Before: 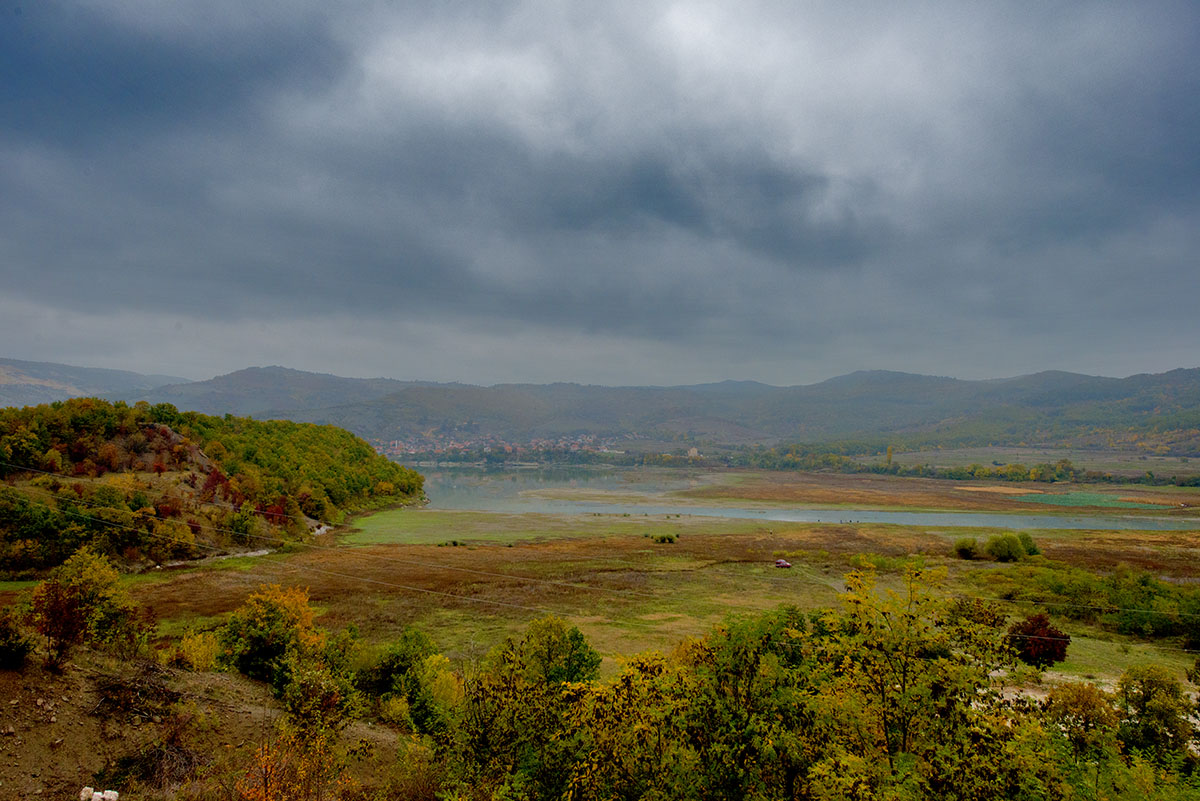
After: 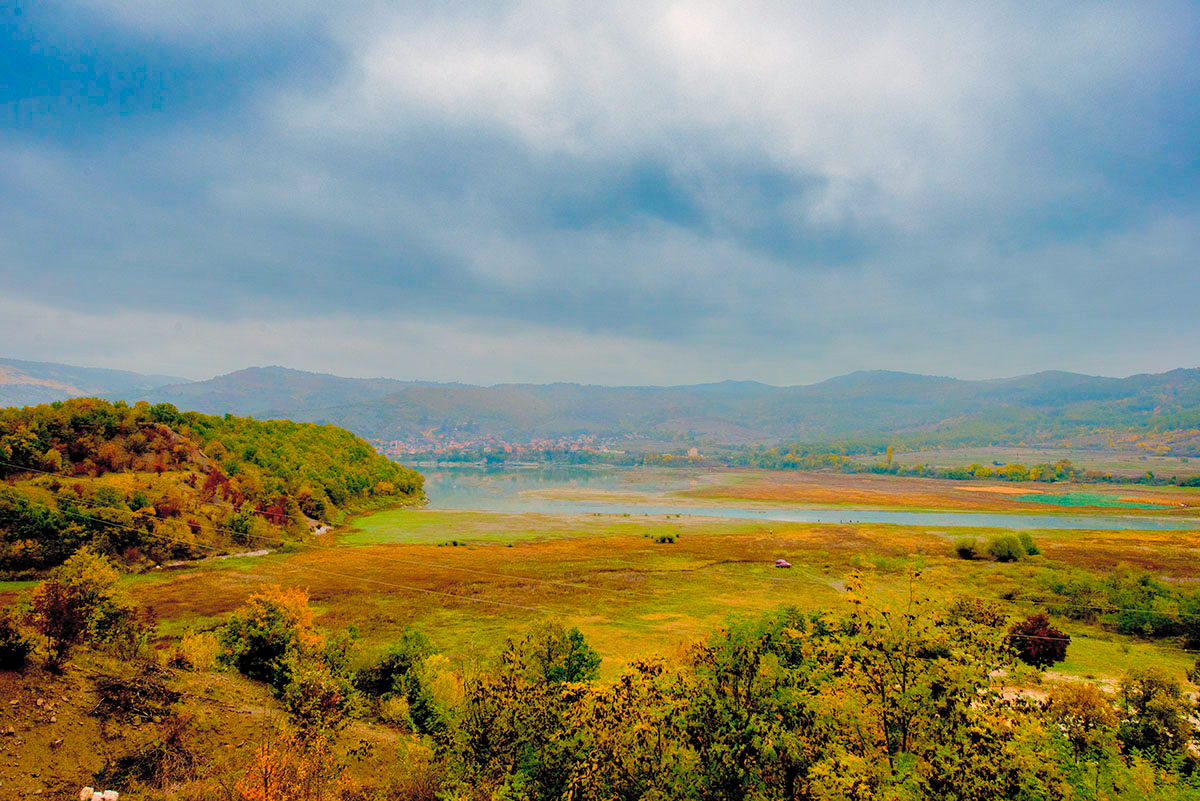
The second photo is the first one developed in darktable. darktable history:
contrast brightness saturation: contrast 0.095, brightness 0.312, saturation 0.138
color balance rgb: highlights gain › chroma 2.912%, highlights gain › hue 62.35°, perceptual saturation grading › global saturation 20%, perceptual saturation grading › highlights -25.81%, perceptual saturation grading › shadows 26.154%, global vibrance 20%
